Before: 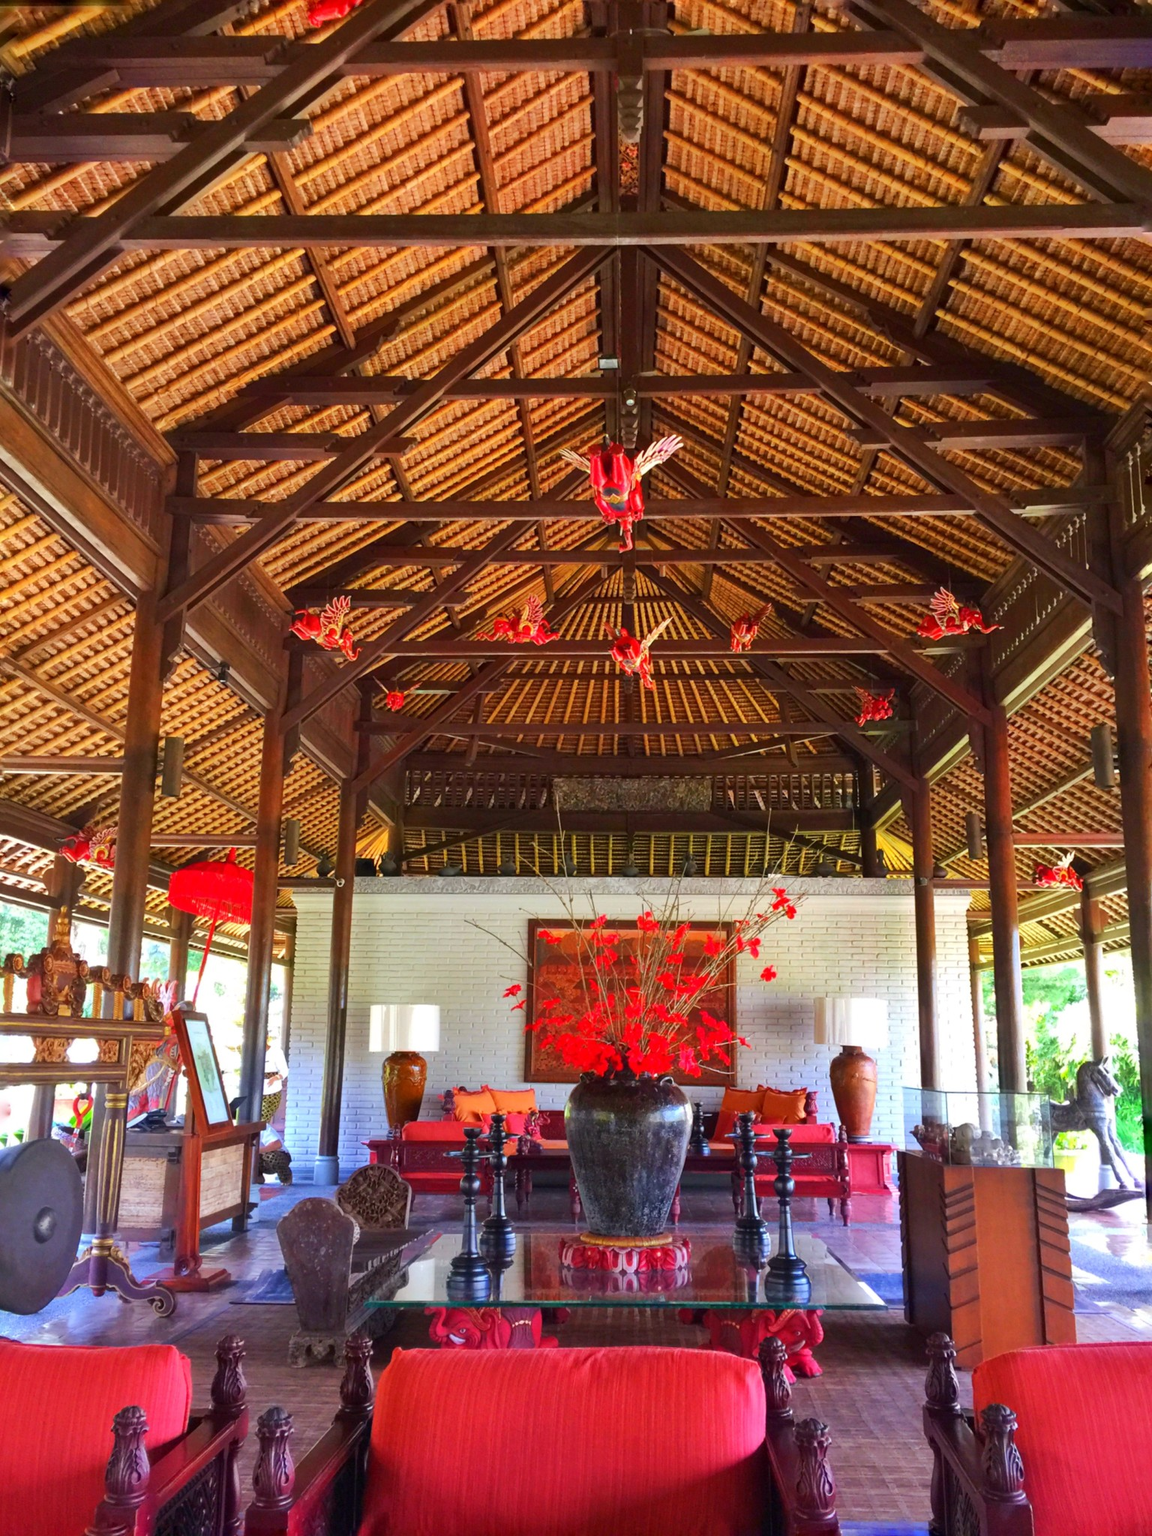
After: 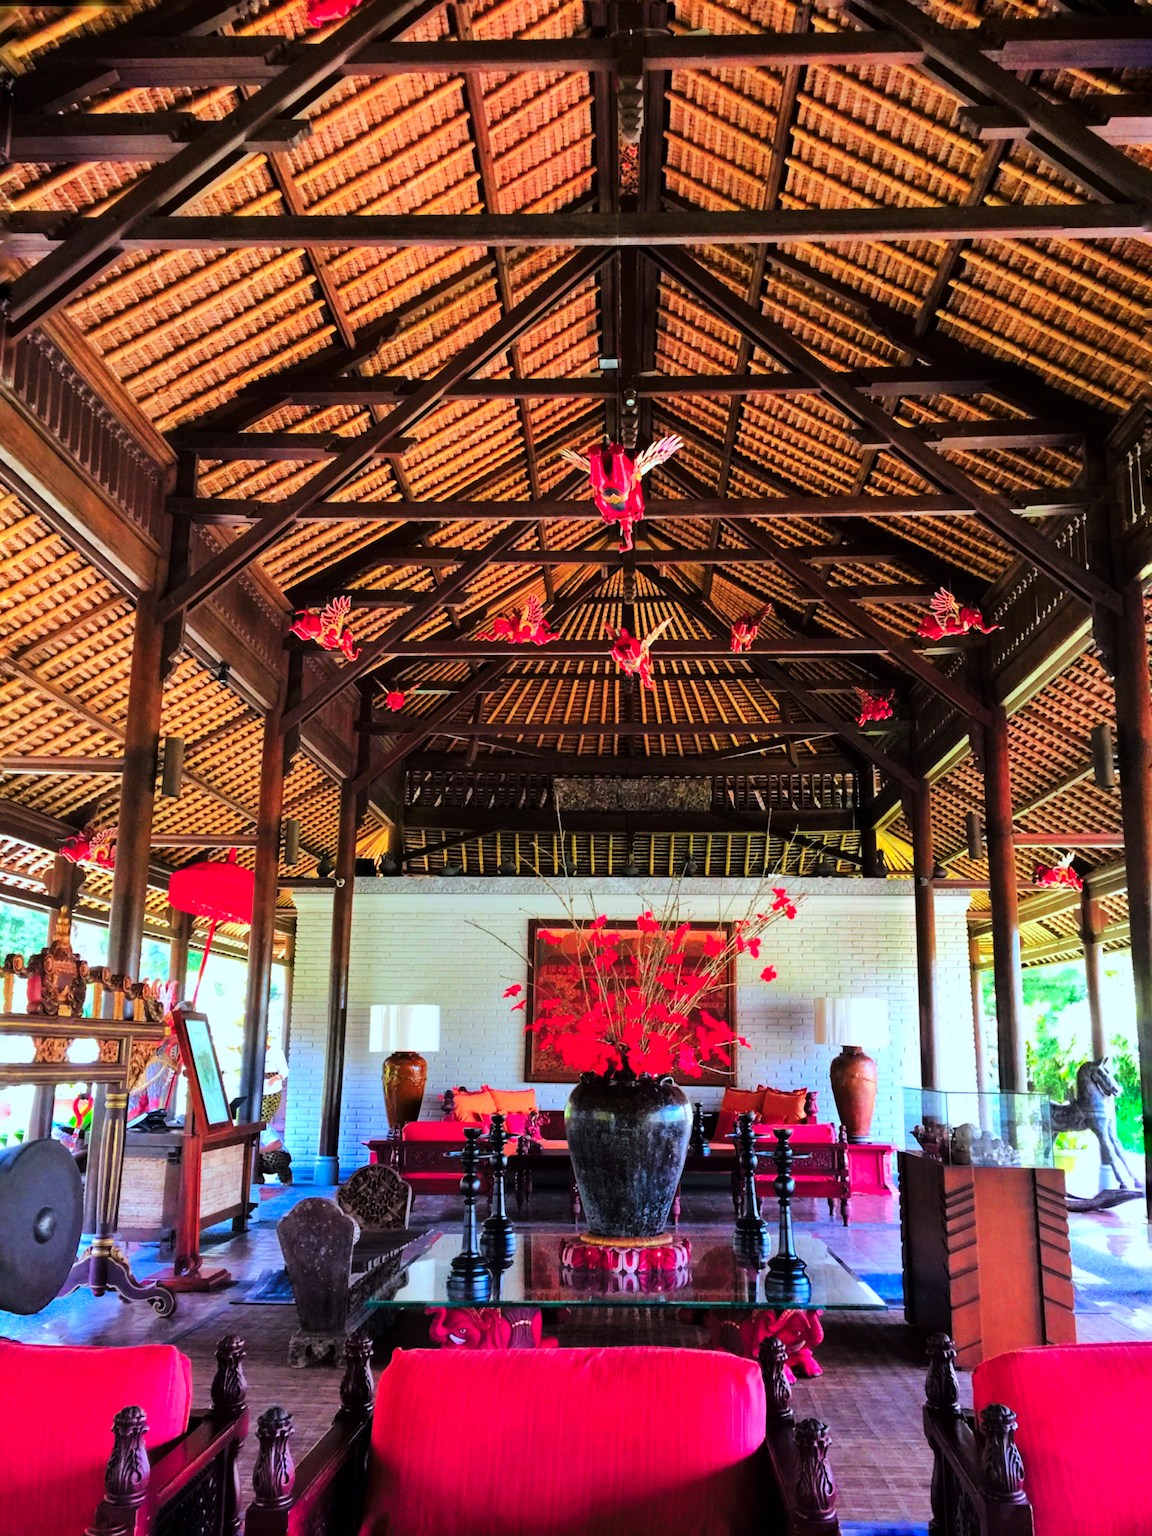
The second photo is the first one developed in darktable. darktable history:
tone curve: curves: ch0 [(0, 0) (0.003, 0) (0.011, 0.001) (0.025, 0.003) (0.044, 0.005) (0.069, 0.012) (0.1, 0.023) (0.136, 0.039) (0.177, 0.088) (0.224, 0.15) (0.277, 0.24) (0.335, 0.337) (0.399, 0.437) (0.468, 0.535) (0.543, 0.629) (0.623, 0.71) (0.709, 0.782) (0.801, 0.856) (0.898, 0.94) (1, 1)], color space Lab, linked channels, preserve colors none
base curve: curves: ch0 [(0, 0) (0.303, 0.277) (1, 1)], preserve colors none
color calibration: output R [0.972, 0.068, -0.094, 0], output G [-0.178, 1.216, -0.086, 0], output B [0.095, -0.136, 0.98, 0], x 0.37, y 0.382, temperature 4302.54 K
